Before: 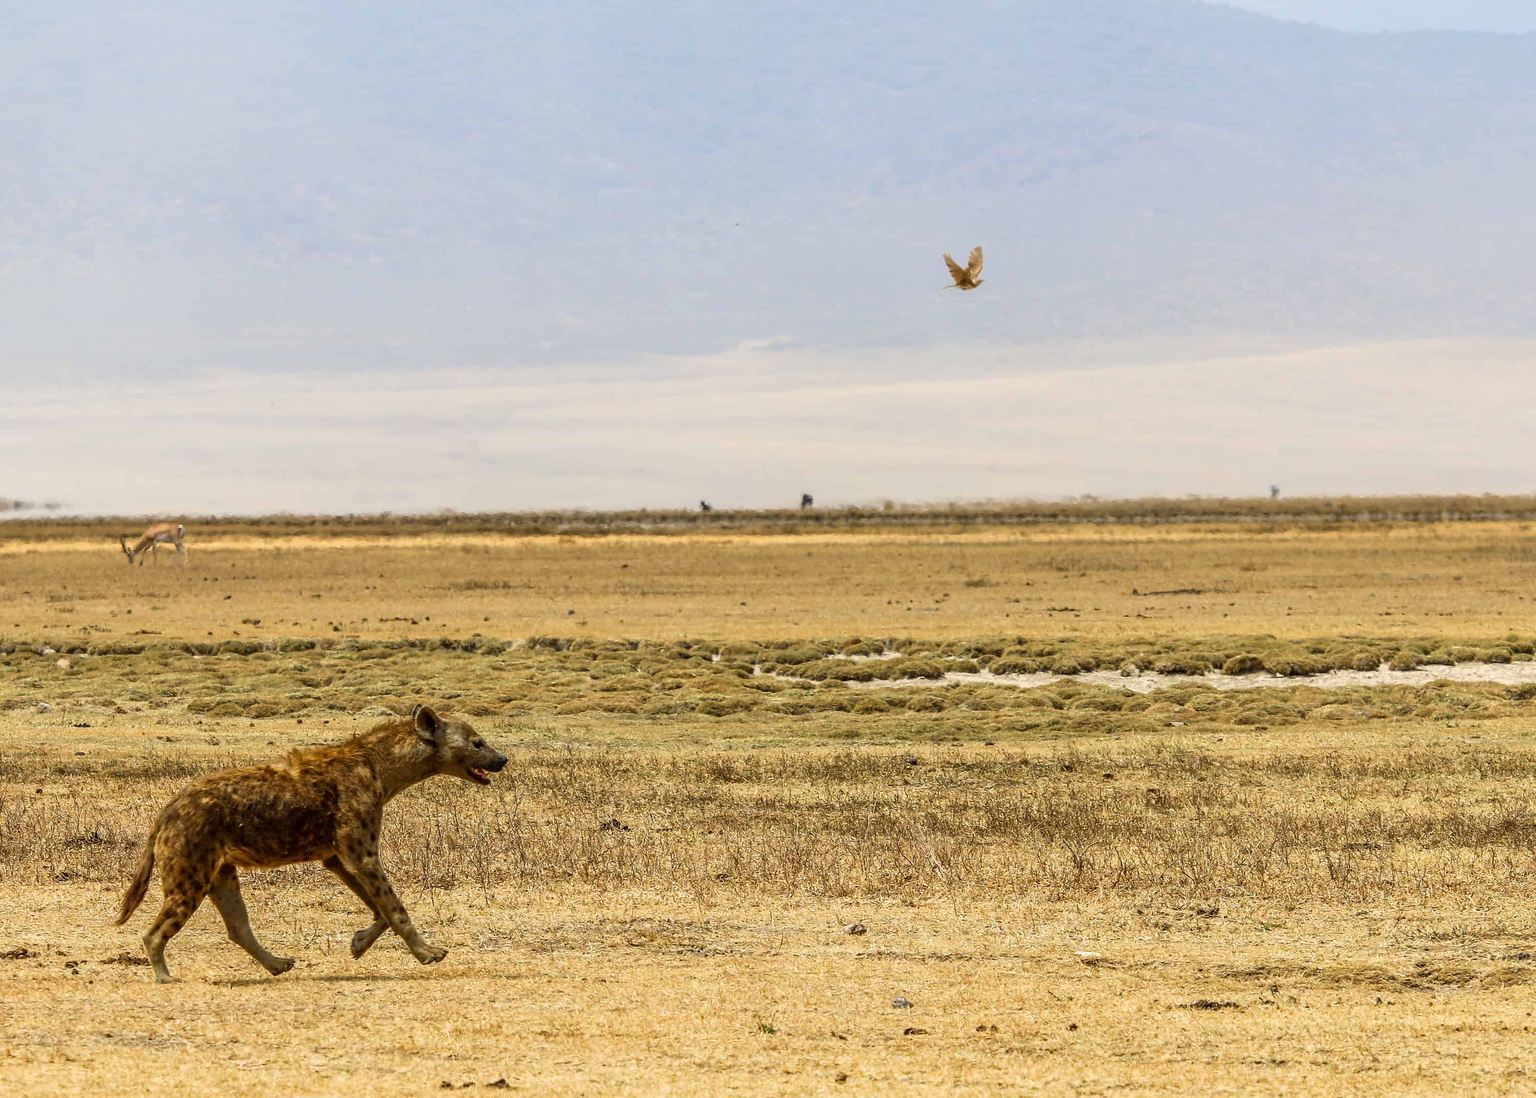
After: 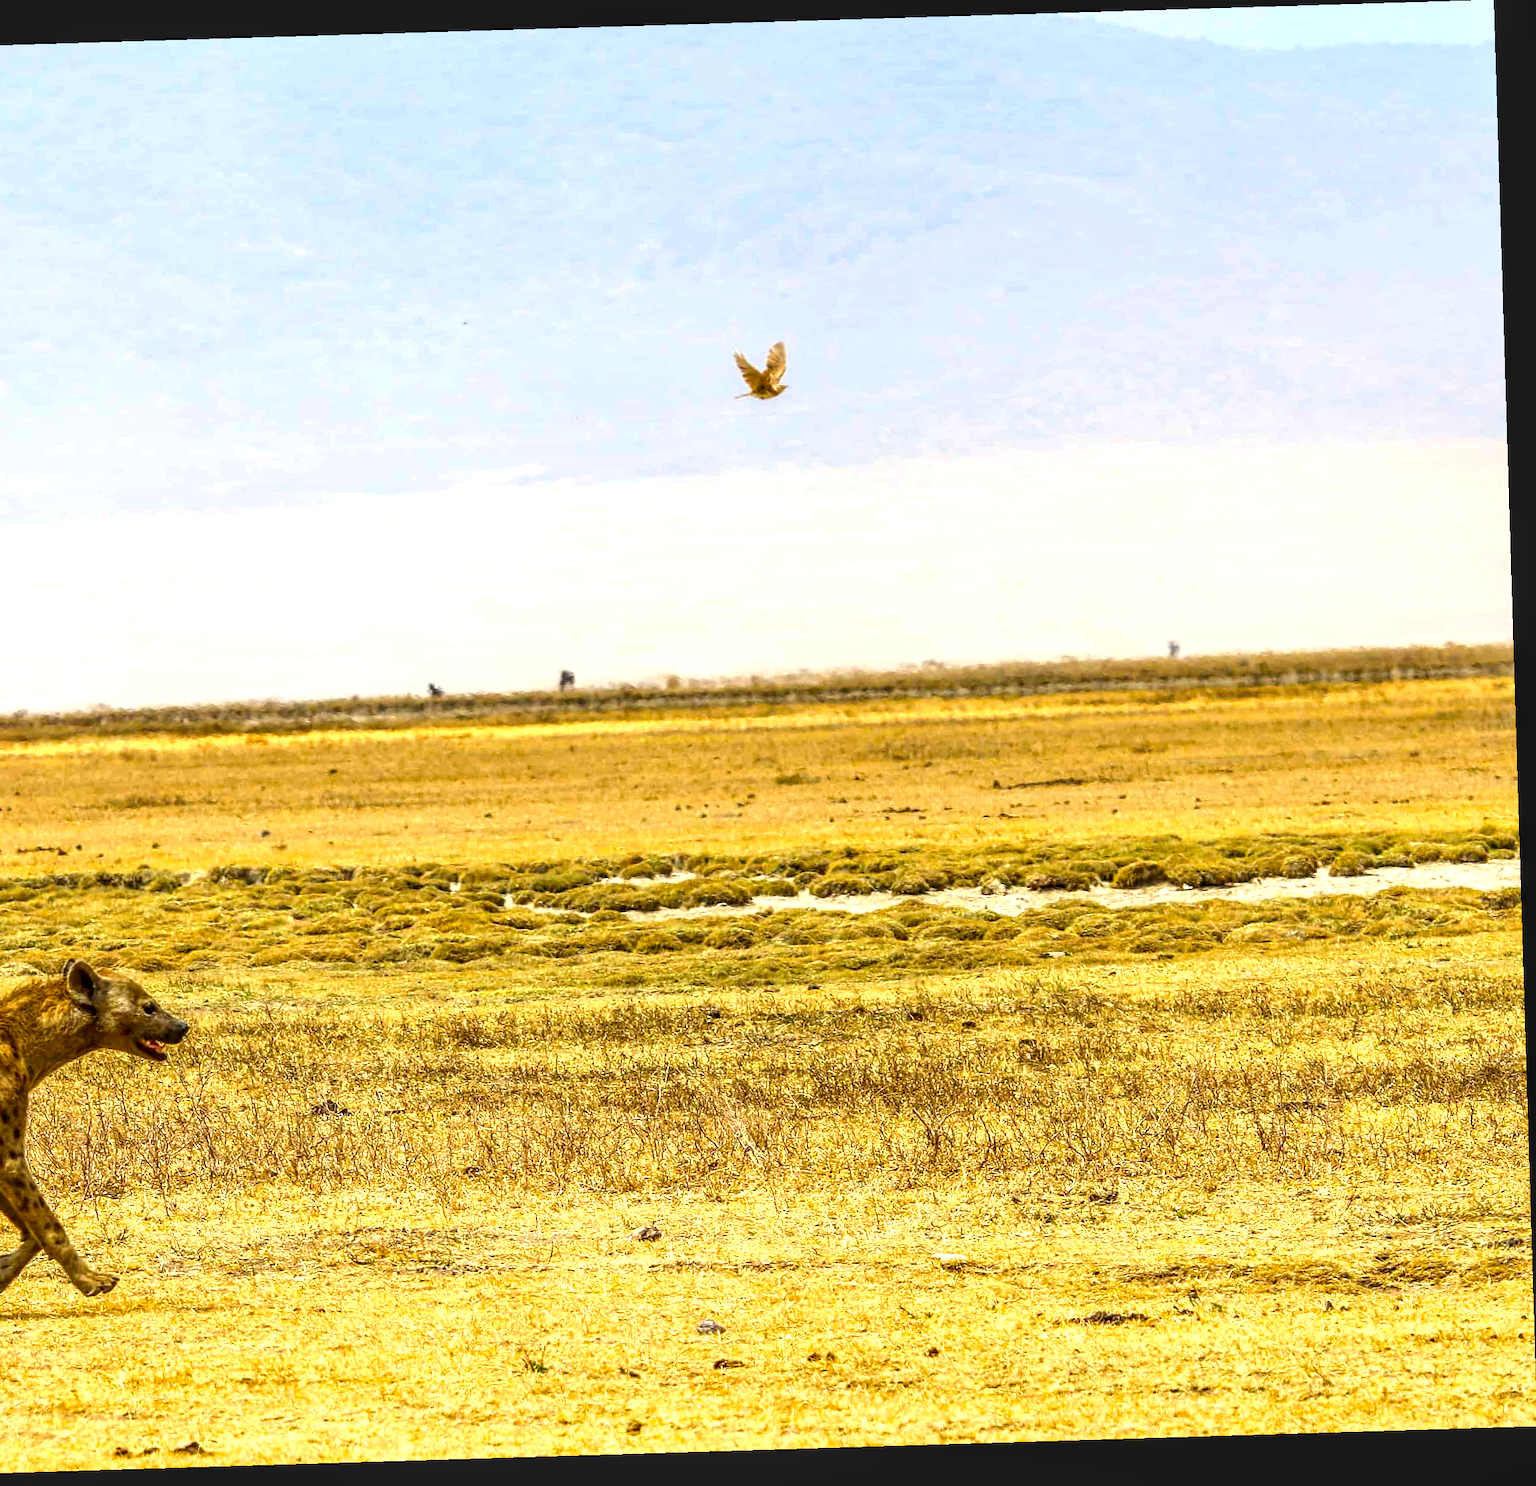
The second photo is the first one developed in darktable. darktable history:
crop and rotate: left 24.6%
local contrast: on, module defaults
exposure: black level correction 0, exposure 0.9 EV, compensate exposure bias true, compensate highlight preservation false
color balance rgb: linear chroma grading › global chroma 33.4%
rotate and perspective: rotation -1.75°, automatic cropping off
